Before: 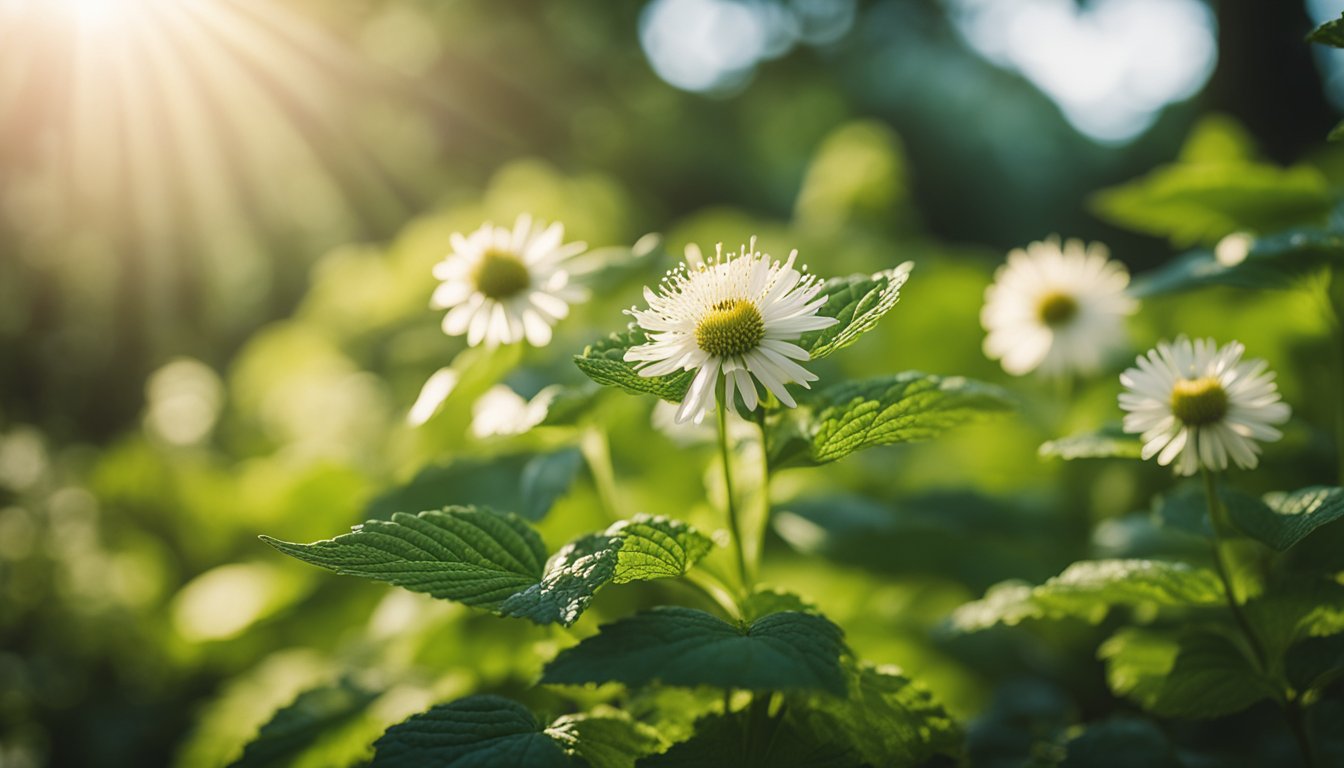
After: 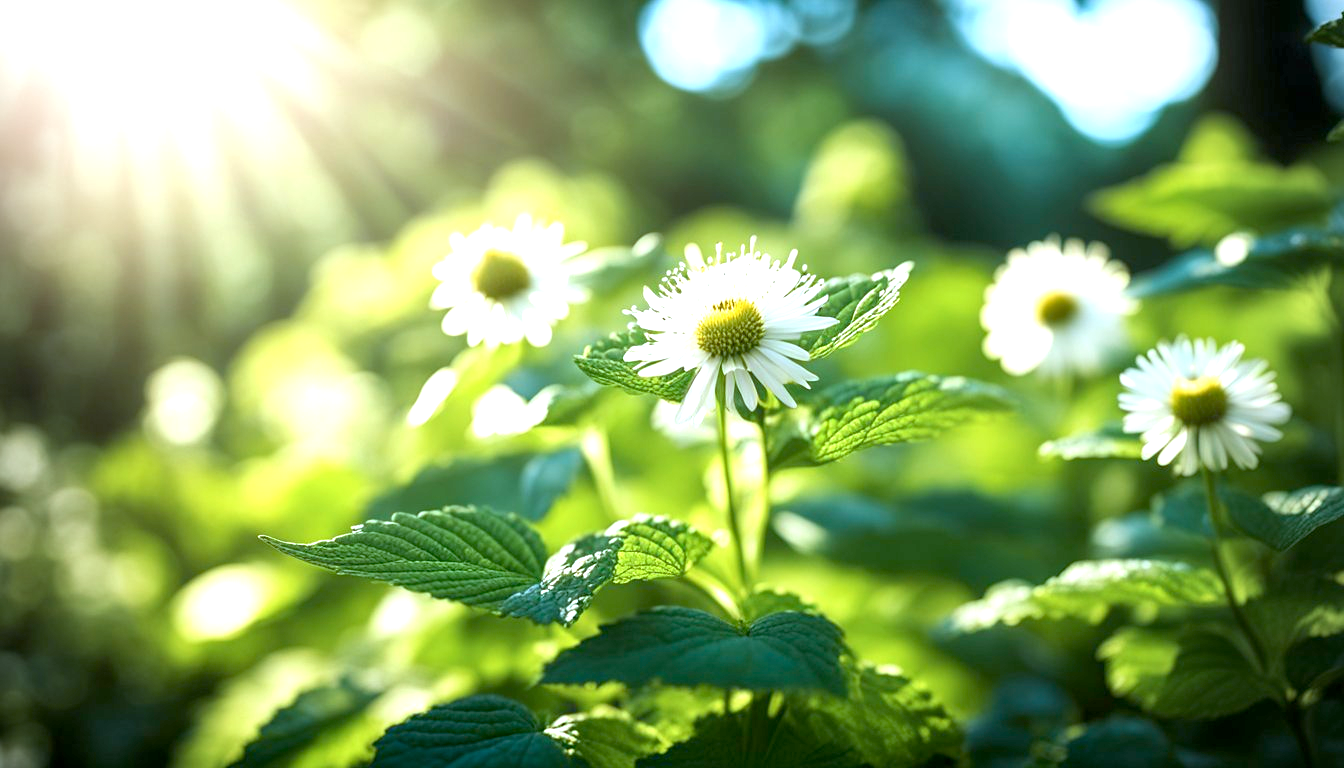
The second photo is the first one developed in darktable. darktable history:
exposure: black level correction 0.008, exposure 0.979 EV, compensate highlight preservation false
color calibration: output R [1.063, -0.012, -0.003, 0], output G [0, 1.022, 0.021, 0], output B [-0.079, 0.047, 1, 0], illuminant custom, x 0.389, y 0.387, temperature 3838.64 K
vignetting: fall-off radius 63.6%
